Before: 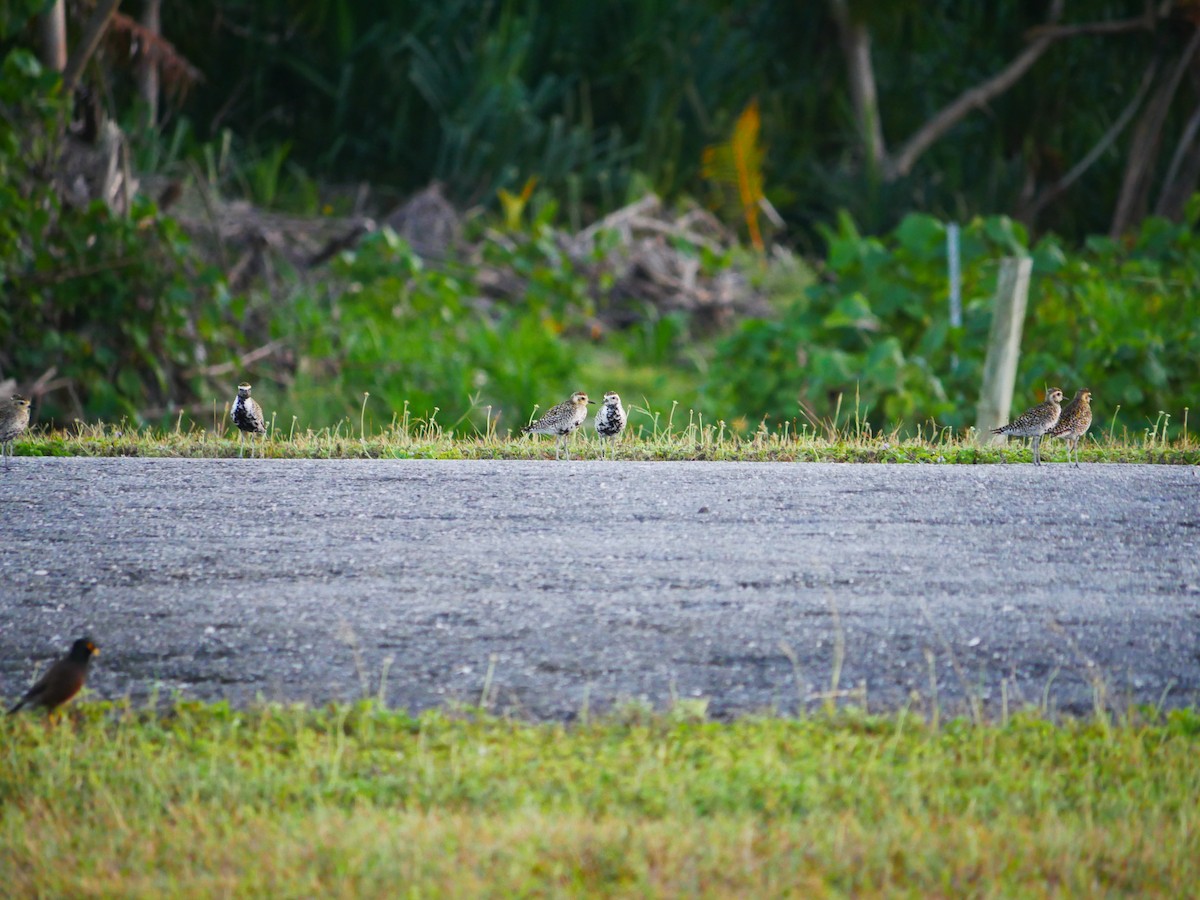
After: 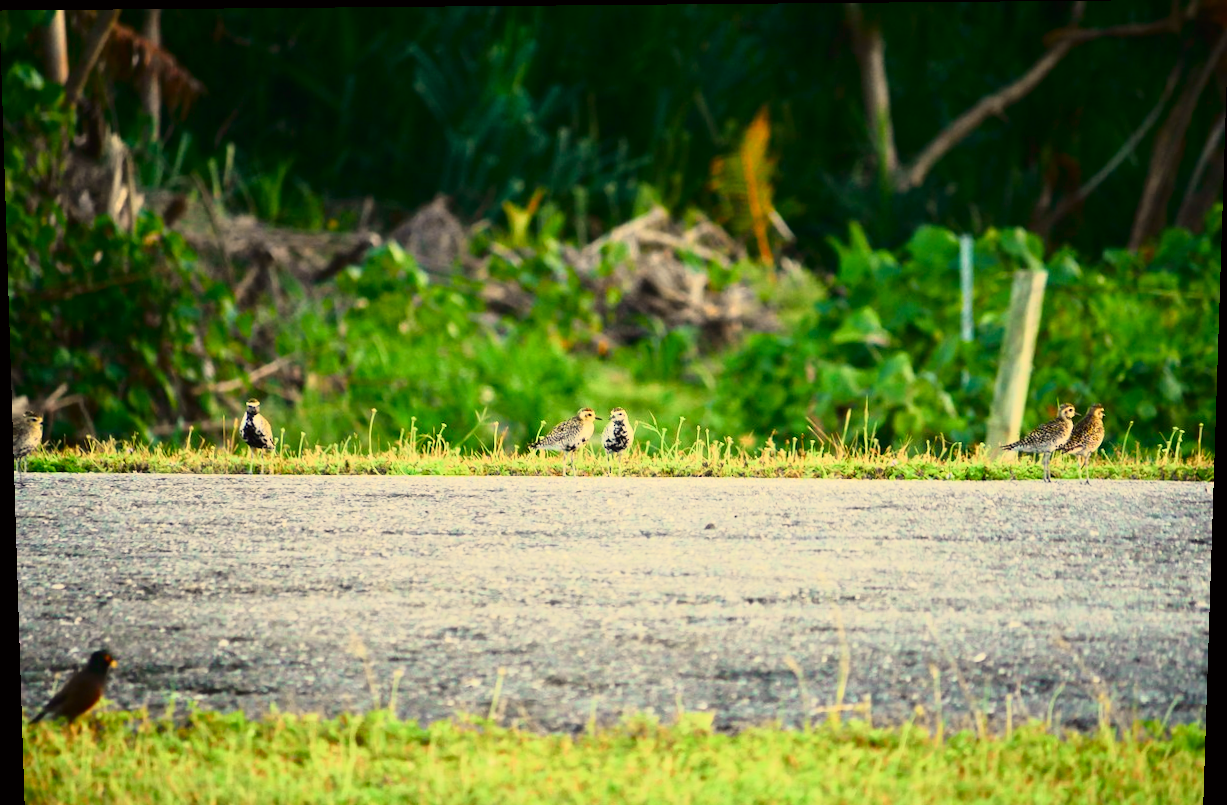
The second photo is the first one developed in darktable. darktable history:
rotate and perspective: lens shift (vertical) 0.048, lens shift (horizontal) -0.024, automatic cropping off
tone curve: curves: ch0 [(0, 0) (0.187, 0.12) (0.392, 0.438) (0.704, 0.86) (0.858, 0.938) (1, 0.981)]; ch1 [(0, 0) (0.402, 0.36) (0.476, 0.456) (0.498, 0.501) (0.518, 0.521) (0.58, 0.598) (0.619, 0.663) (0.692, 0.744) (1, 1)]; ch2 [(0, 0) (0.427, 0.417) (0.483, 0.481) (0.503, 0.503) (0.526, 0.53) (0.563, 0.585) (0.626, 0.703) (0.699, 0.753) (0.997, 0.858)], color space Lab, independent channels
color balance: output saturation 98.5%
crop and rotate: top 0%, bottom 11.49%
white balance: red 1.08, blue 0.791
